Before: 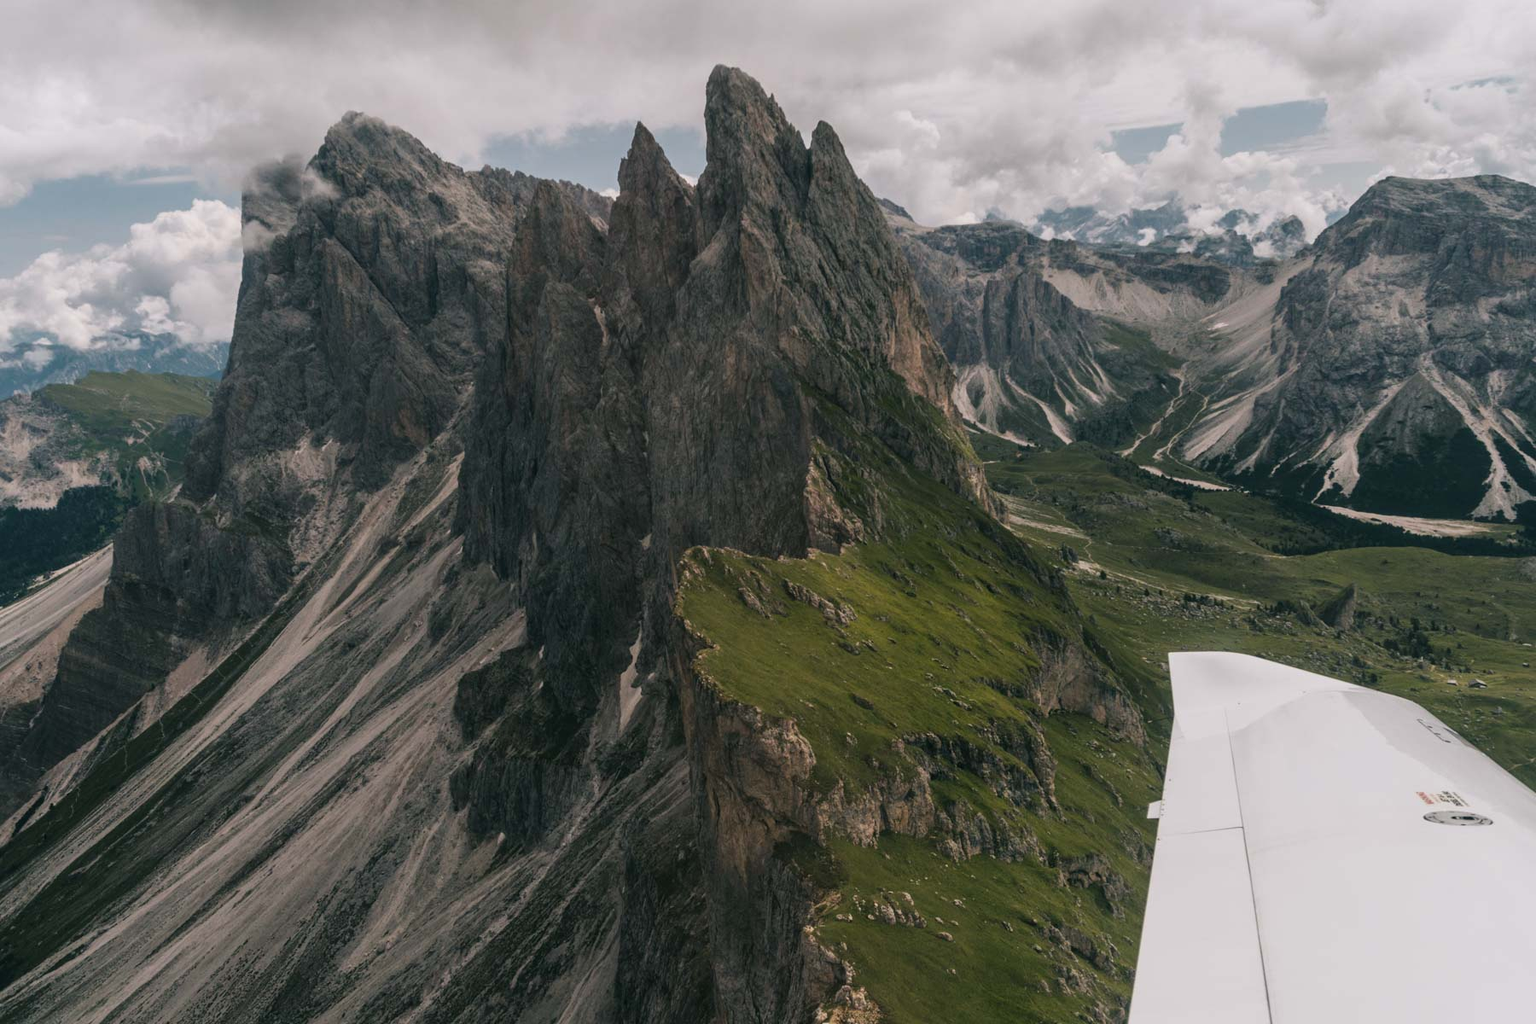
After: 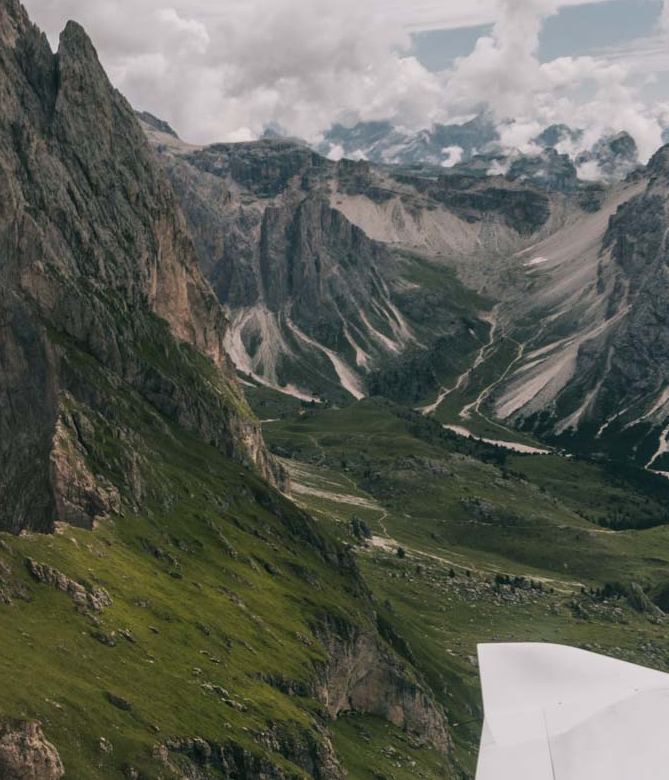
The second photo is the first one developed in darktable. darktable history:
crop and rotate: left 49.557%, top 10.147%, right 13.248%, bottom 24.779%
